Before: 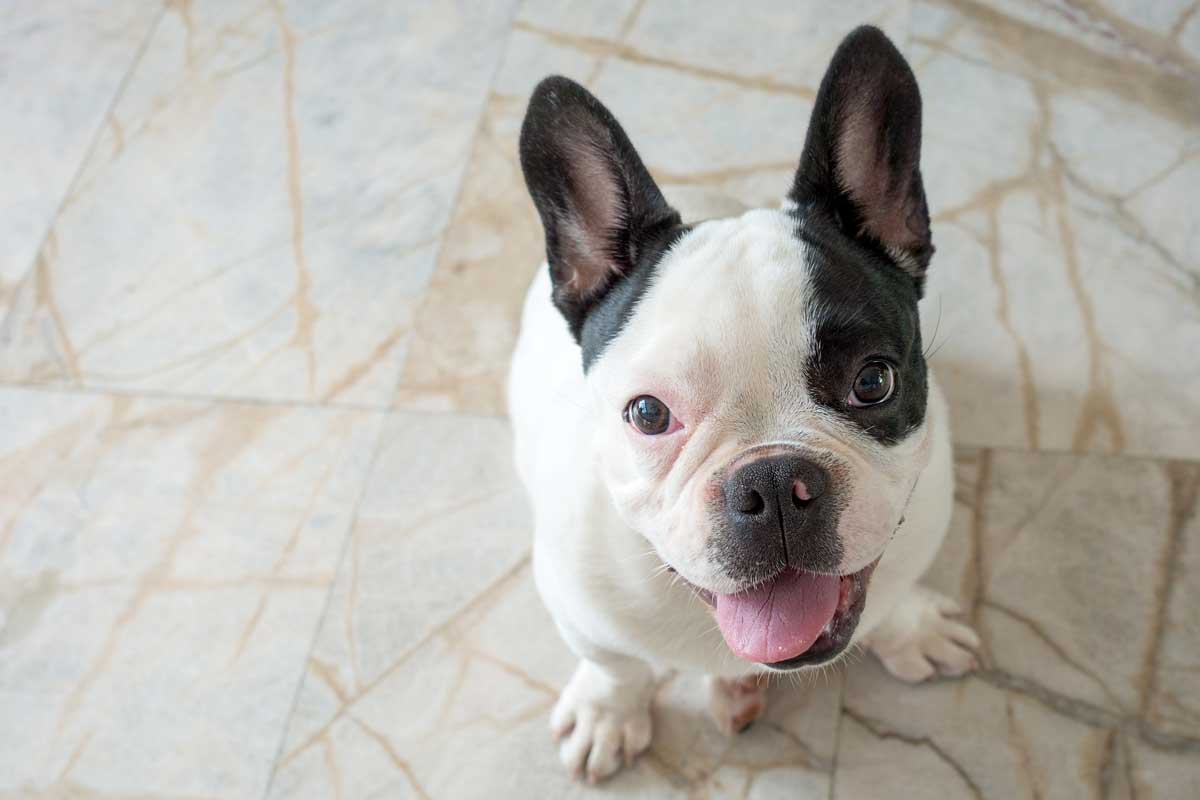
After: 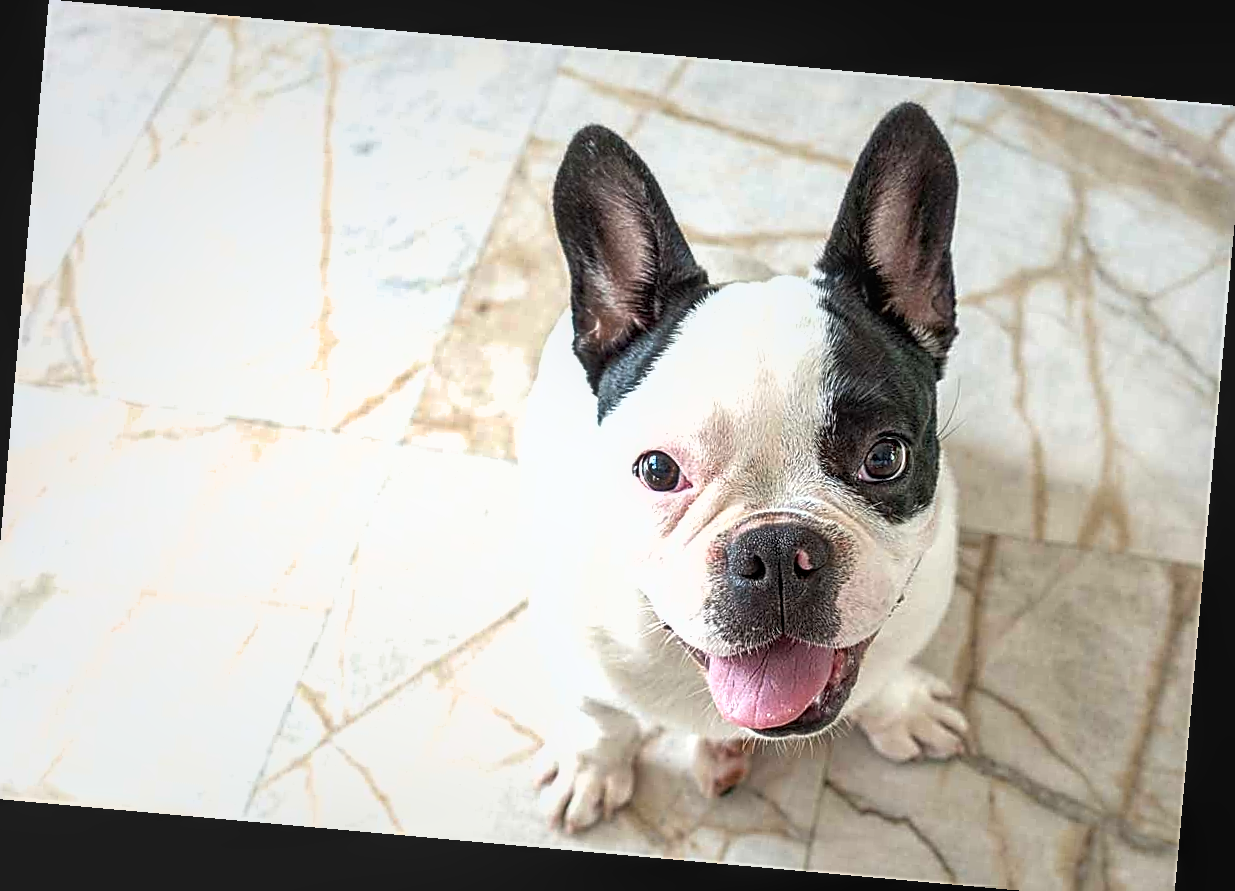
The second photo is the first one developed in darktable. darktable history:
exposure: exposure 0.669 EV, compensate highlight preservation false
shadows and highlights: low approximation 0.01, soften with gaussian
rotate and perspective: rotation 5.12°, automatic cropping off
local contrast: on, module defaults
crop and rotate: left 1.774%, right 0.633%, bottom 1.28%
sharpen: amount 0.901
